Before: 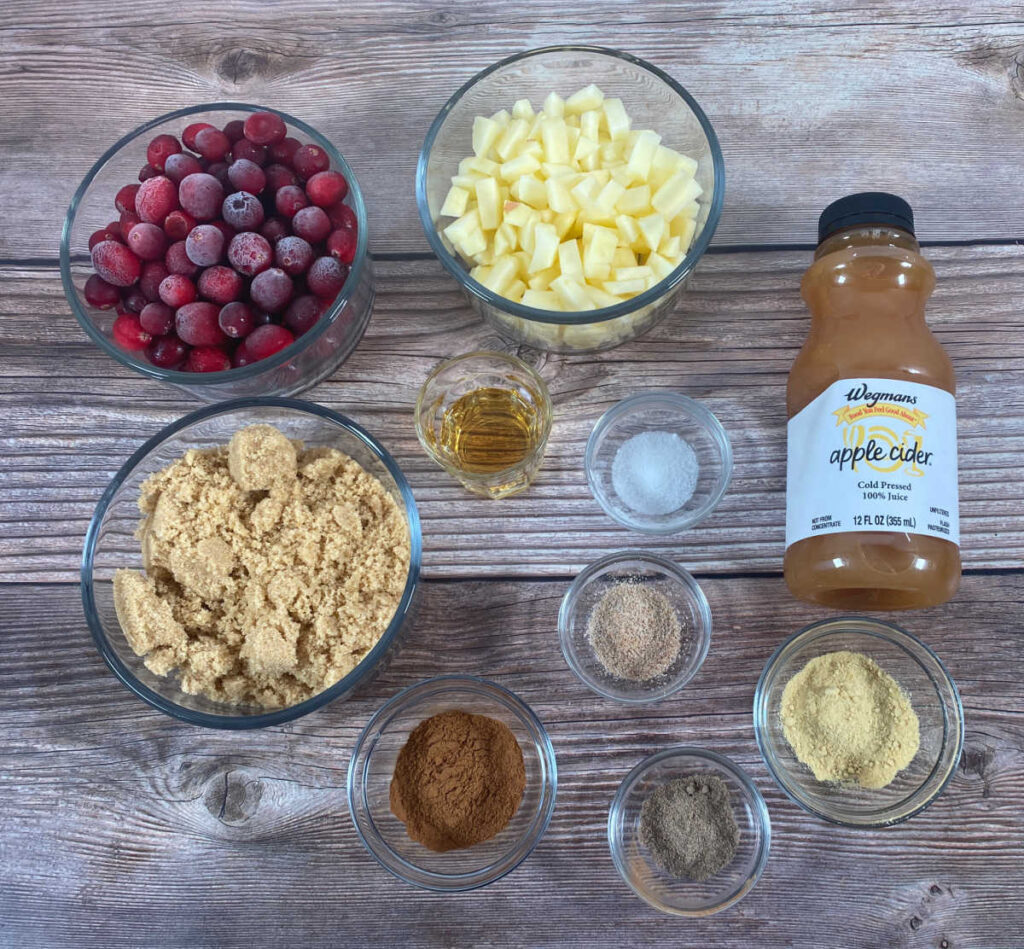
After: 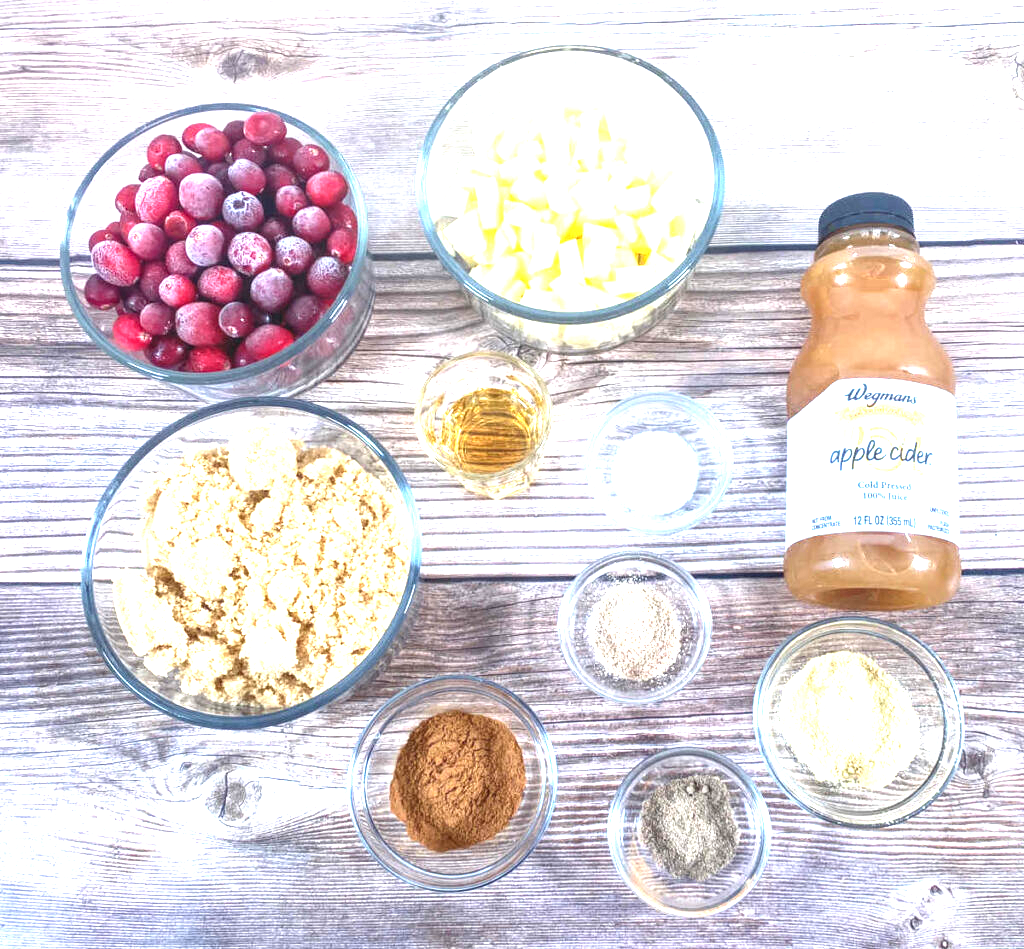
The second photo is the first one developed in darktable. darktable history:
local contrast: on, module defaults
exposure: black level correction 0, exposure 1.997 EV, compensate highlight preservation false
